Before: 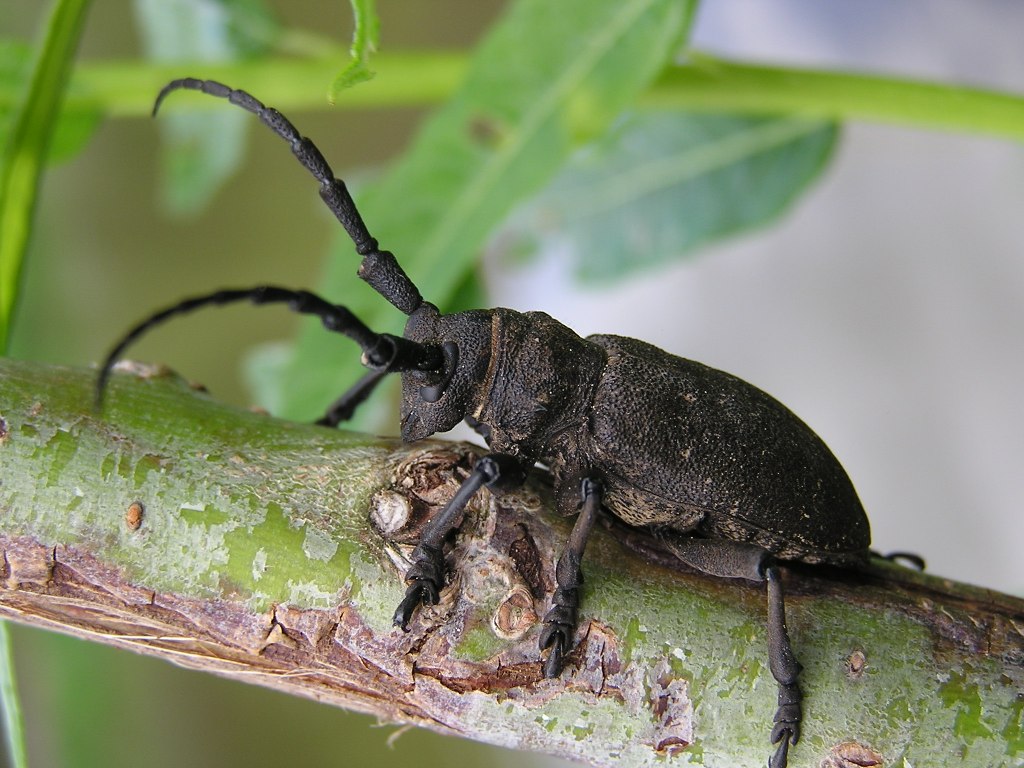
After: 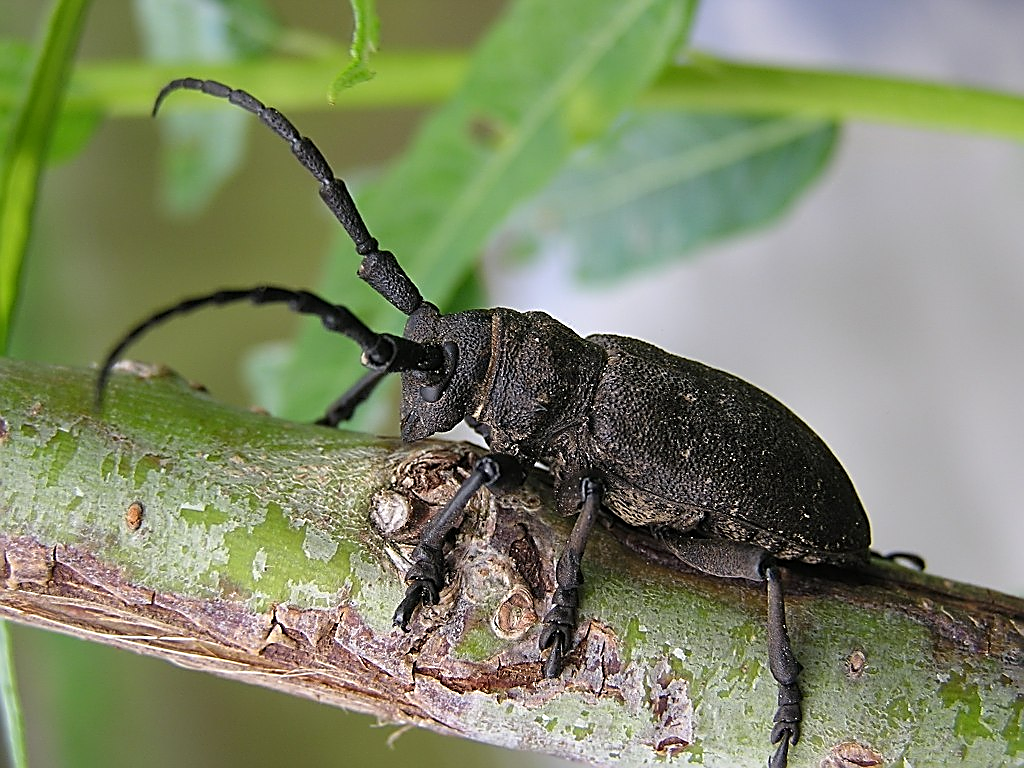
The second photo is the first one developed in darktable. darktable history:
sharpen: amount 1.013
